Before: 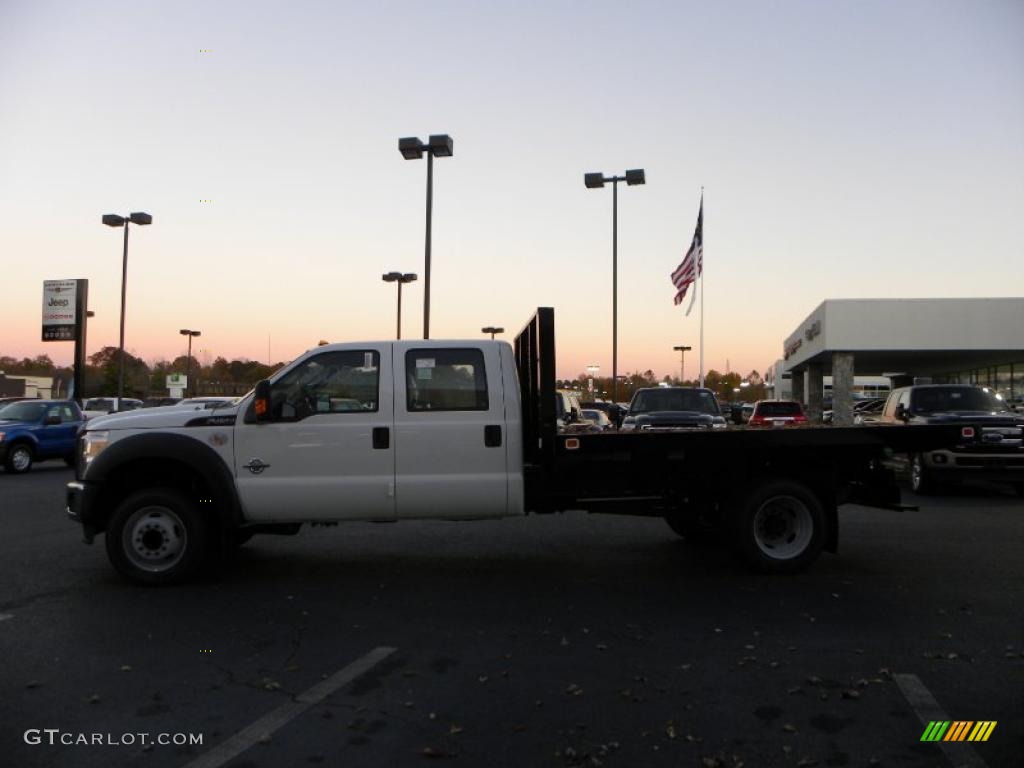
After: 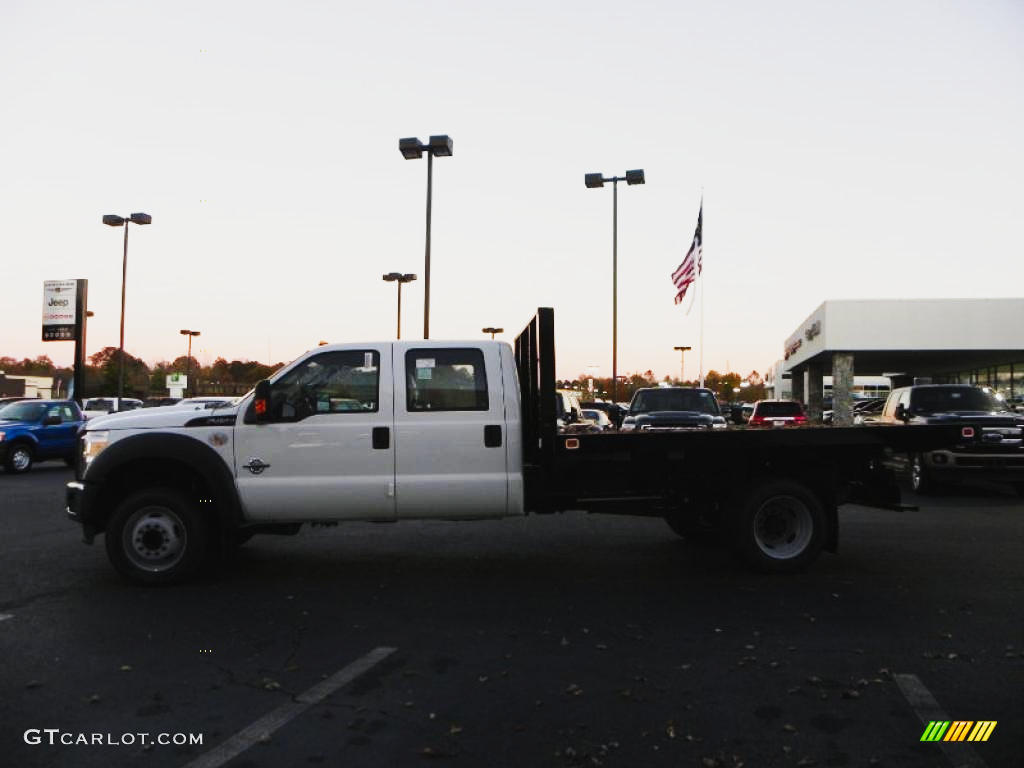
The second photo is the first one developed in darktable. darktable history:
tone curve: curves: ch0 [(0, 0.026) (0.146, 0.158) (0.272, 0.34) (0.434, 0.625) (0.676, 0.871) (0.994, 0.955)], preserve colors none
